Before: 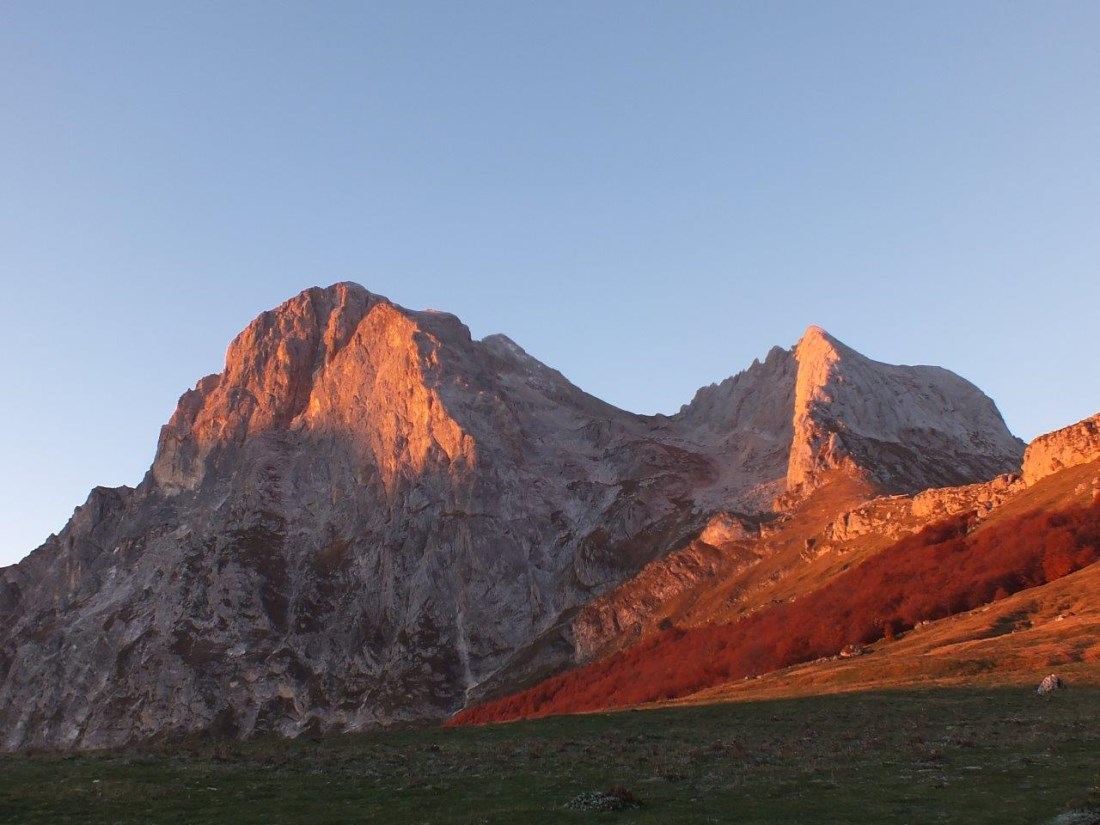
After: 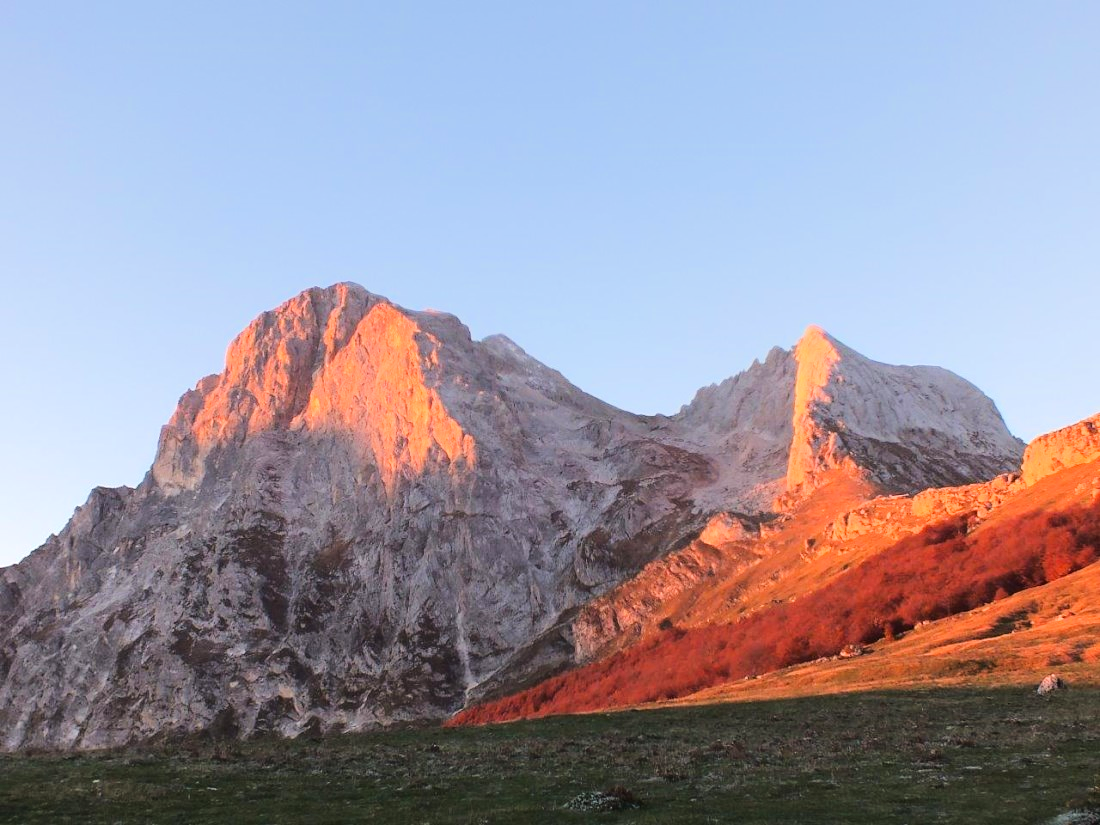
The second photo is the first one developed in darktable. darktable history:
tone equalizer: -7 EV 0.14 EV, -6 EV 0.587 EV, -5 EV 1.15 EV, -4 EV 1.34 EV, -3 EV 1.15 EV, -2 EV 0.6 EV, -1 EV 0.16 EV, edges refinement/feathering 500, mask exposure compensation -1.57 EV, preserve details no
